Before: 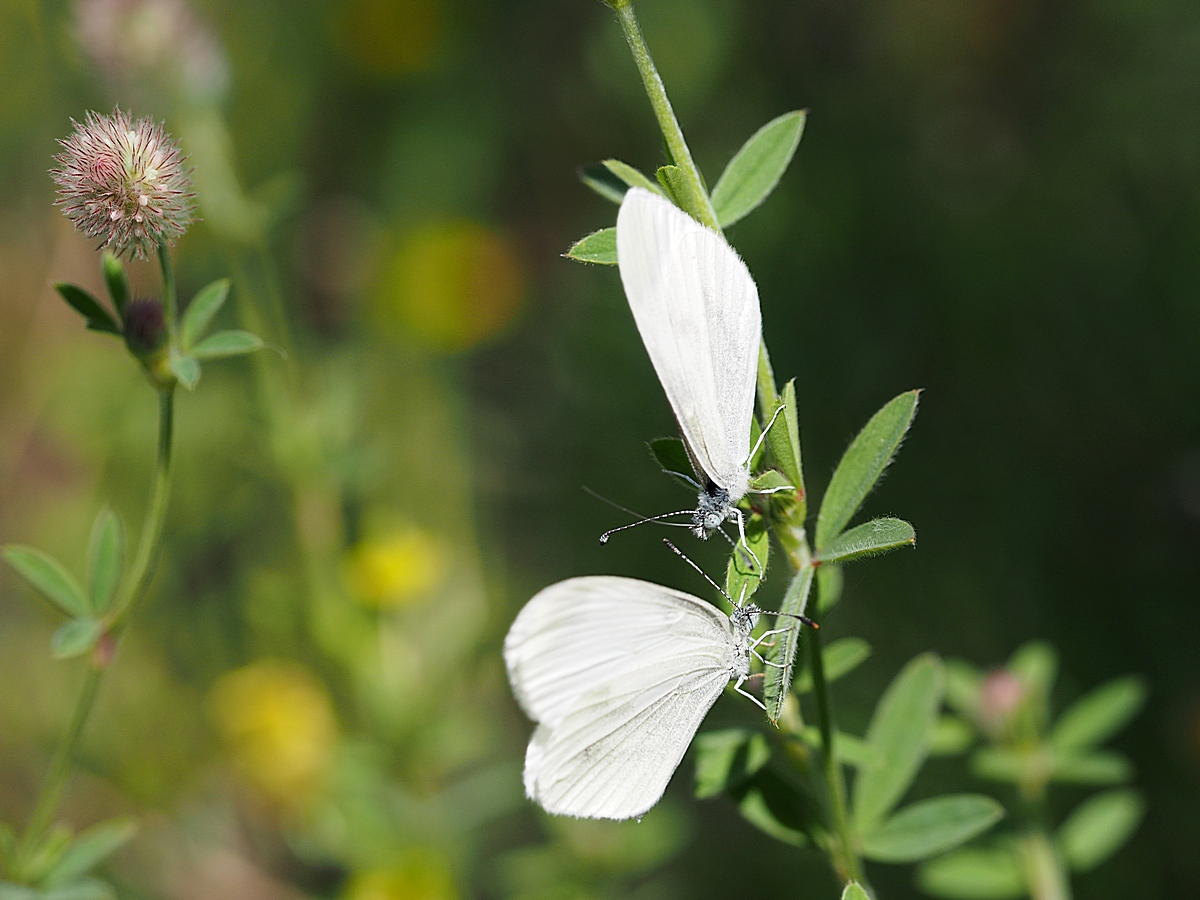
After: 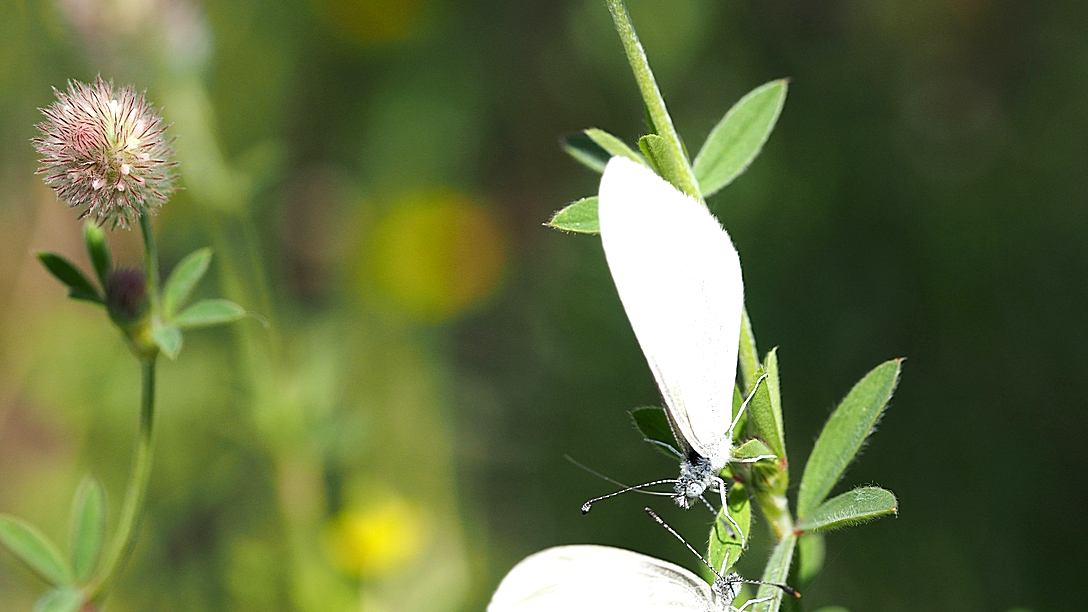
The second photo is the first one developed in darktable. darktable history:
crop: left 1.509%, top 3.452%, right 7.696%, bottom 28.452%
exposure: black level correction 0.001, exposure 0.5 EV, compensate exposure bias true, compensate highlight preservation false
